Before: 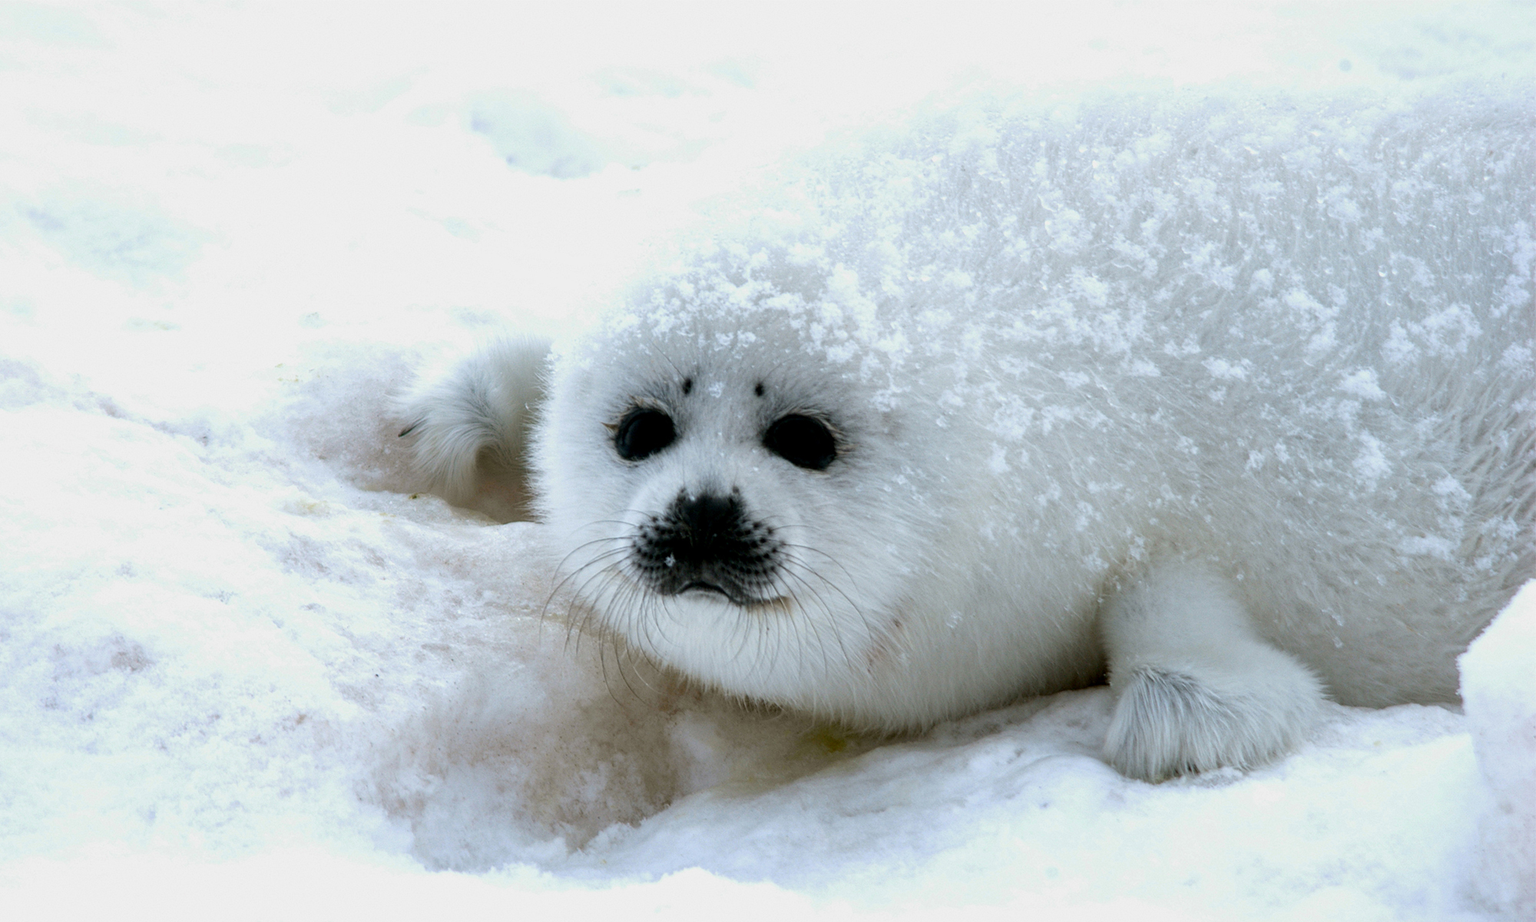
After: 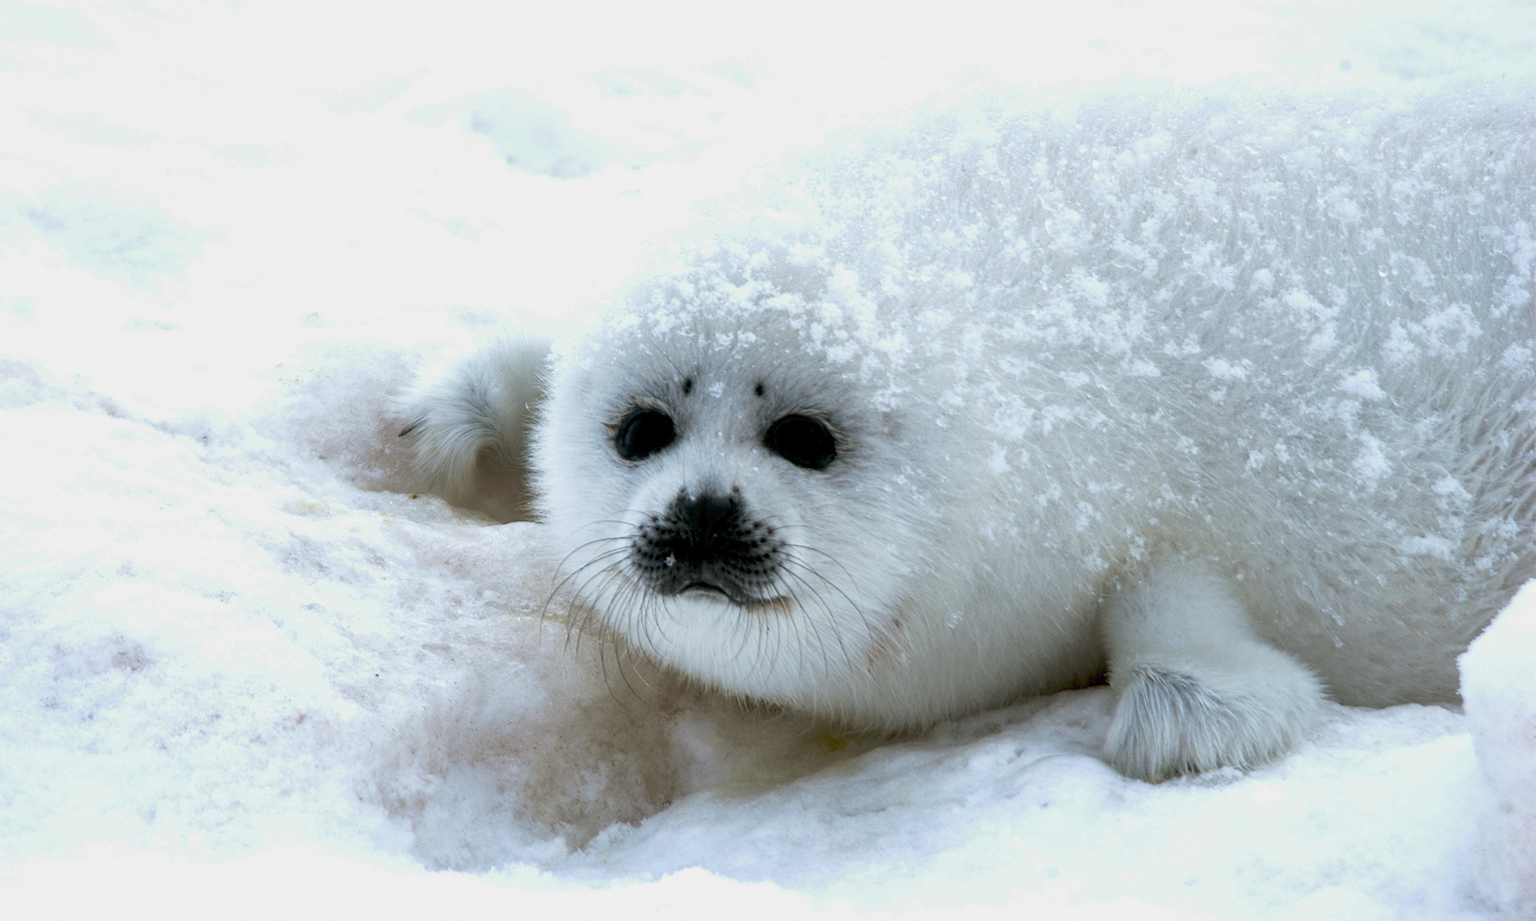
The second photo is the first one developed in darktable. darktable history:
tone curve: curves: ch0 [(0, 0) (0.003, 0.013) (0.011, 0.02) (0.025, 0.037) (0.044, 0.068) (0.069, 0.108) (0.1, 0.138) (0.136, 0.168) (0.177, 0.203) (0.224, 0.241) (0.277, 0.281) (0.335, 0.328) (0.399, 0.382) (0.468, 0.448) (0.543, 0.519) (0.623, 0.603) (0.709, 0.705) (0.801, 0.808) (0.898, 0.903) (1, 1)], preserve colors none
base curve: preserve colors none
